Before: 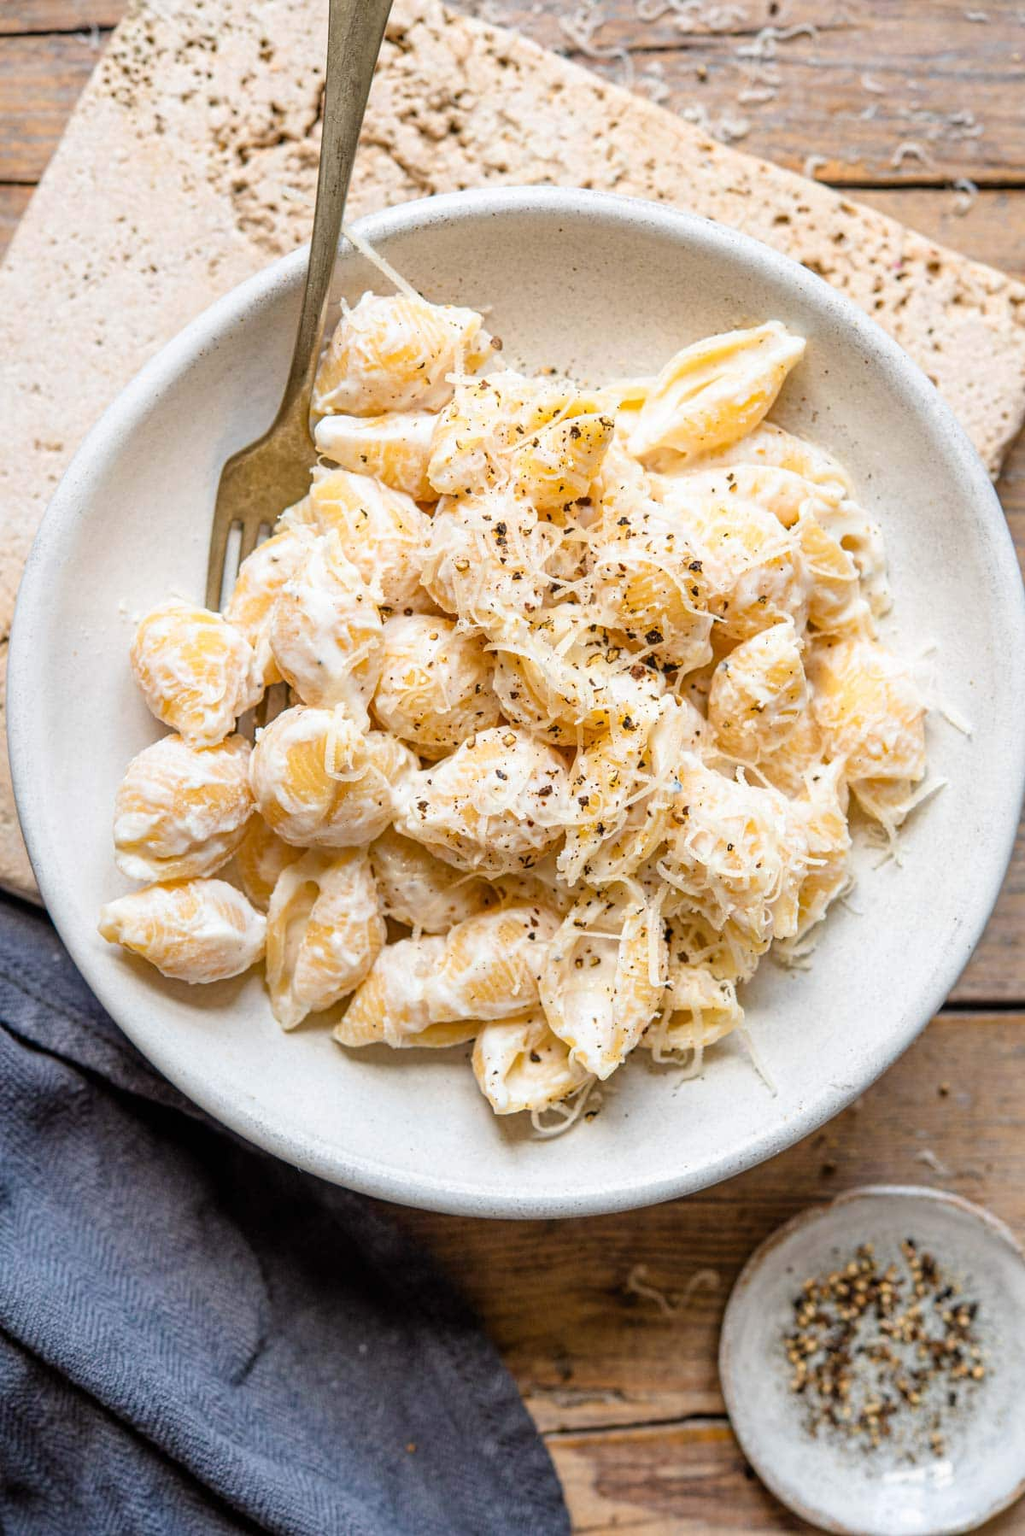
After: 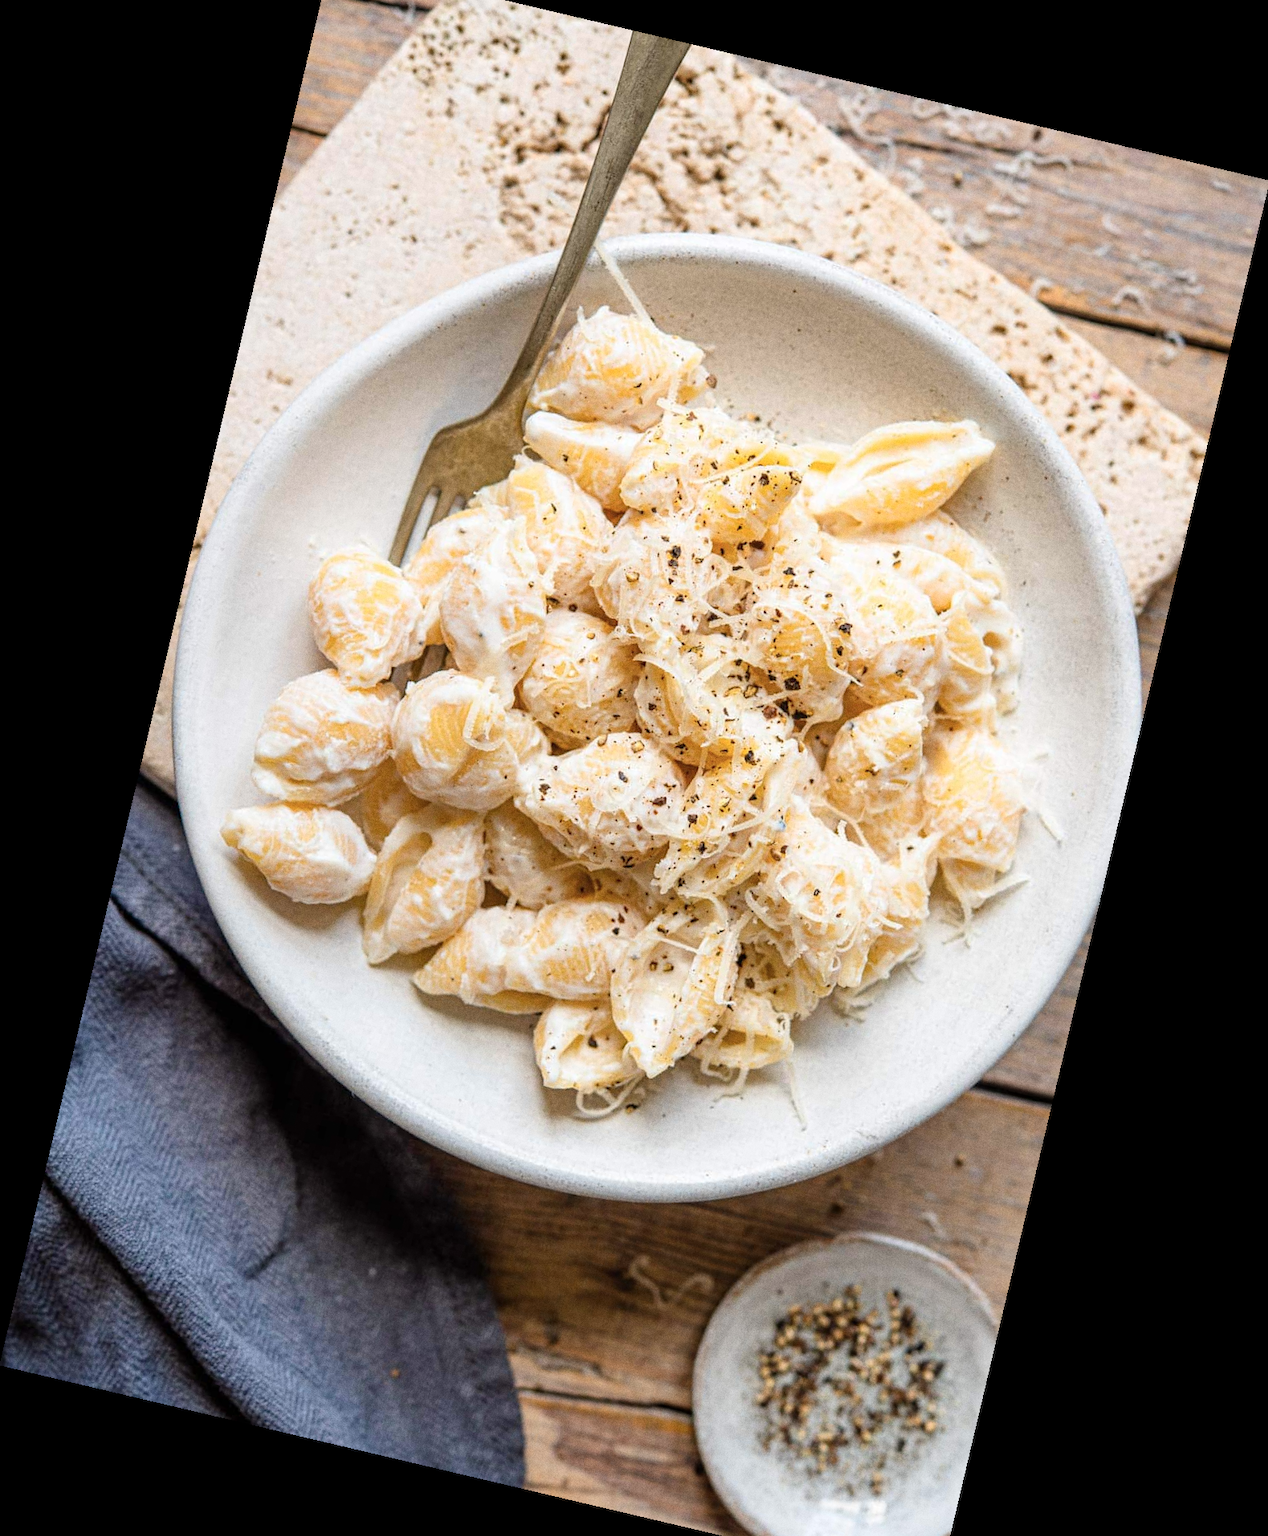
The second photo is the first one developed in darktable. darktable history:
crop and rotate: top 2.479%, bottom 3.018%
rotate and perspective: rotation 13.27°, automatic cropping off
grain: coarseness 0.09 ISO
color zones: curves: ch0 [(0, 0.5) (0.143, 0.52) (0.286, 0.5) (0.429, 0.5) (0.571, 0.5) (0.714, 0.5) (0.857, 0.5) (1, 0.5)]; ch1 [(0, 0.489) (0.155, 0.45) (0.286, 0.466) (0.429, 0.5) (0.571, 0.5) (0.714, 0.5) (0.857, 0.5) (1, 0.489)]
